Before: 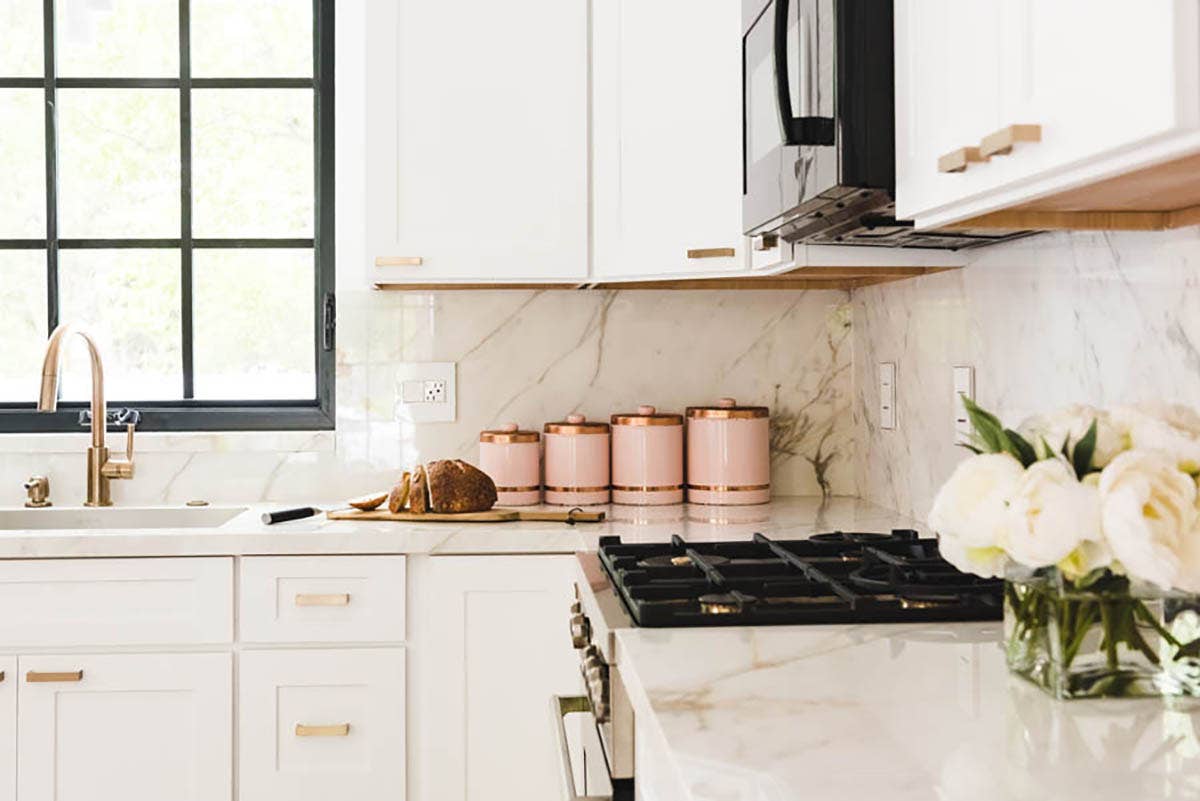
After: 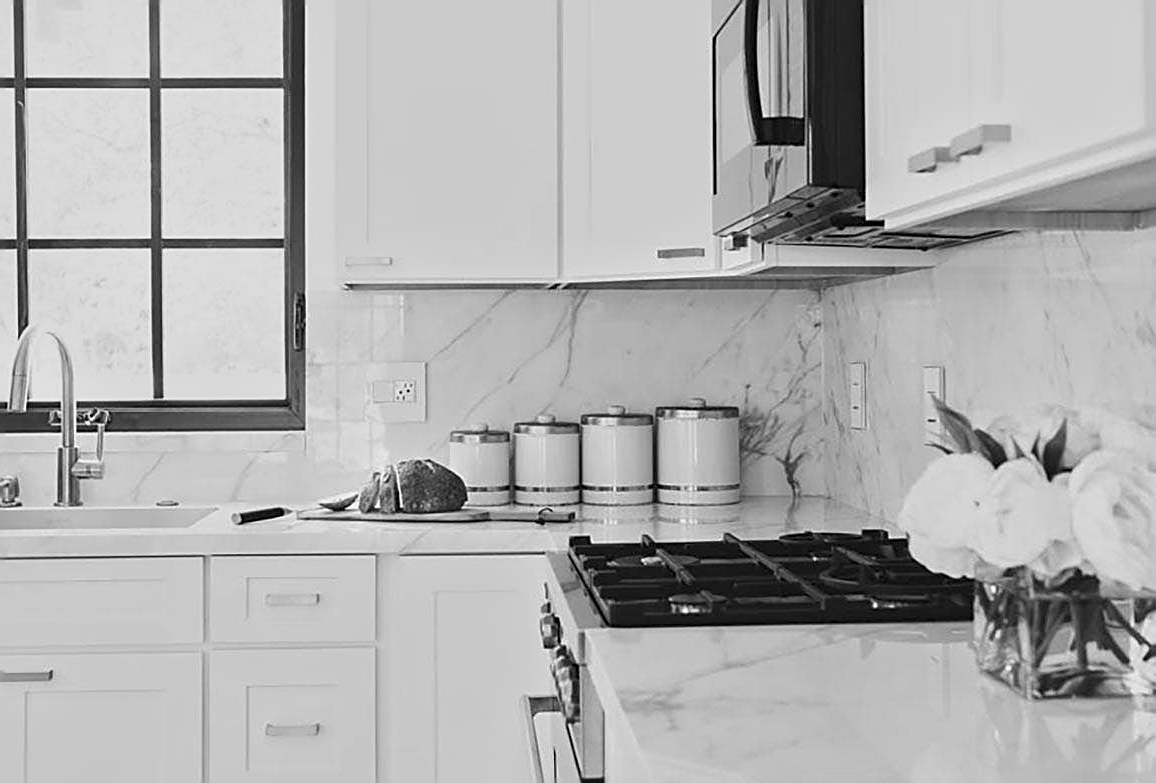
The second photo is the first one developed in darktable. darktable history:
color calibration: illuminant as shot in camera, x 0.37, y 0.382, temperature 4313.32 K
tone equalizer: on, module defaults
crop and rotate: left 2.536%, right 1.107%, bottom 2.246%
exposure: black level correction 0, exposure 0.68 EV, compensate exposure bias true, compensate highlight preservation false
sharpen: on, module defaults
monochrome: a 79.32, b 81.83, size 1.1
